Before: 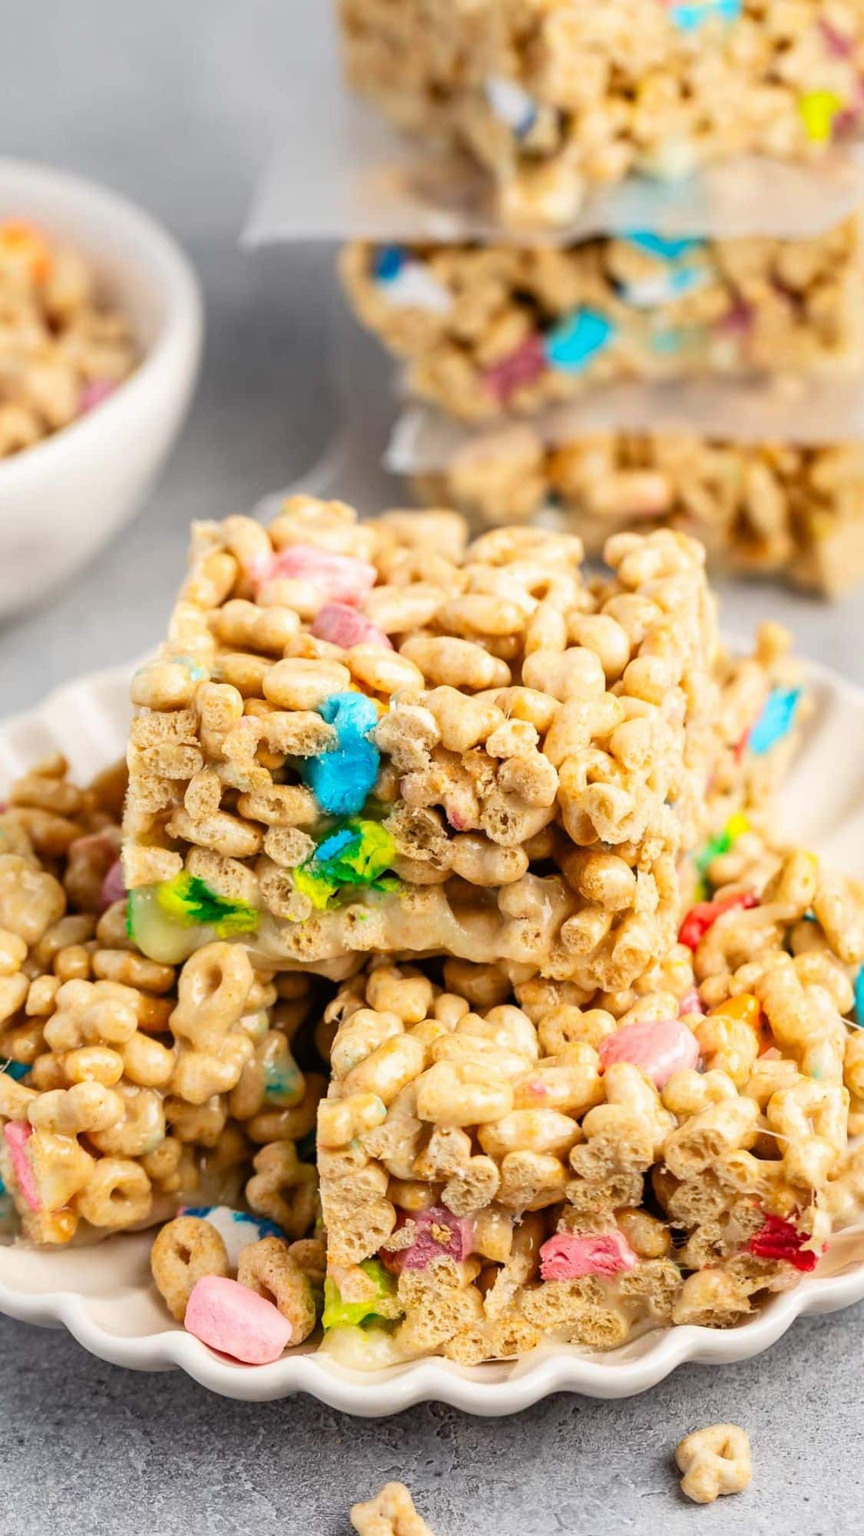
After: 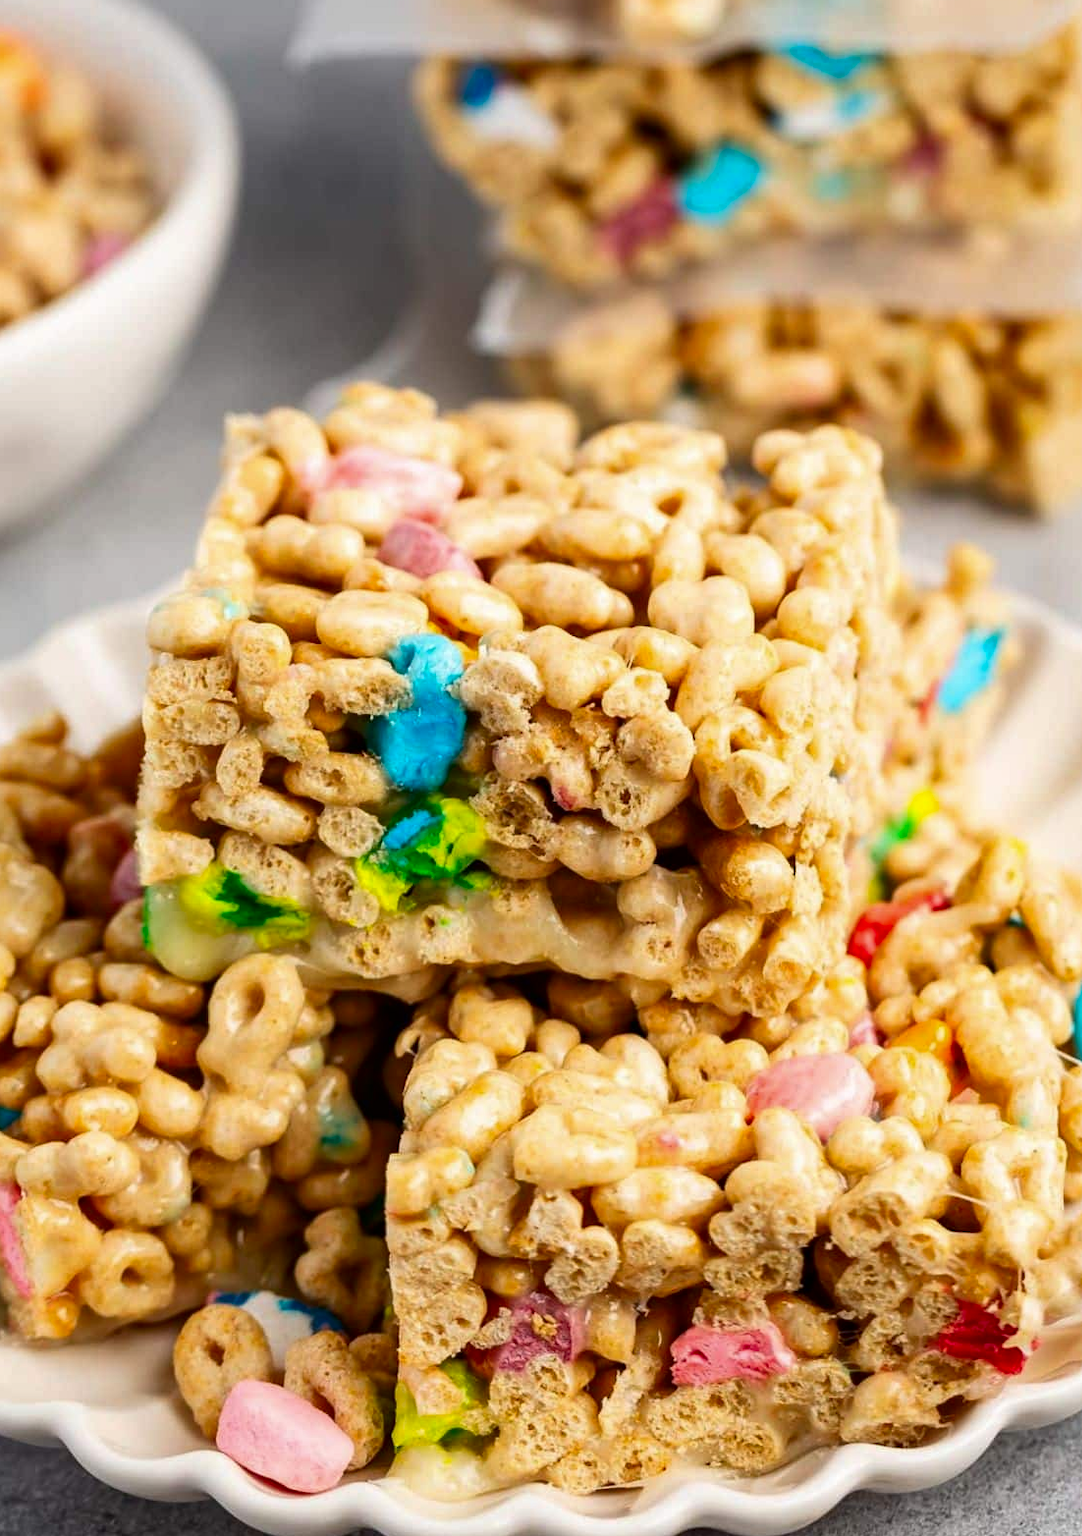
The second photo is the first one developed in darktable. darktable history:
crop and rotate: left 1.813%, top 12.845%, right 0.149%, bottom 8.927%
contrast brightness saturation: contrast 0.065, brightness -0.127, saturation 0.063
